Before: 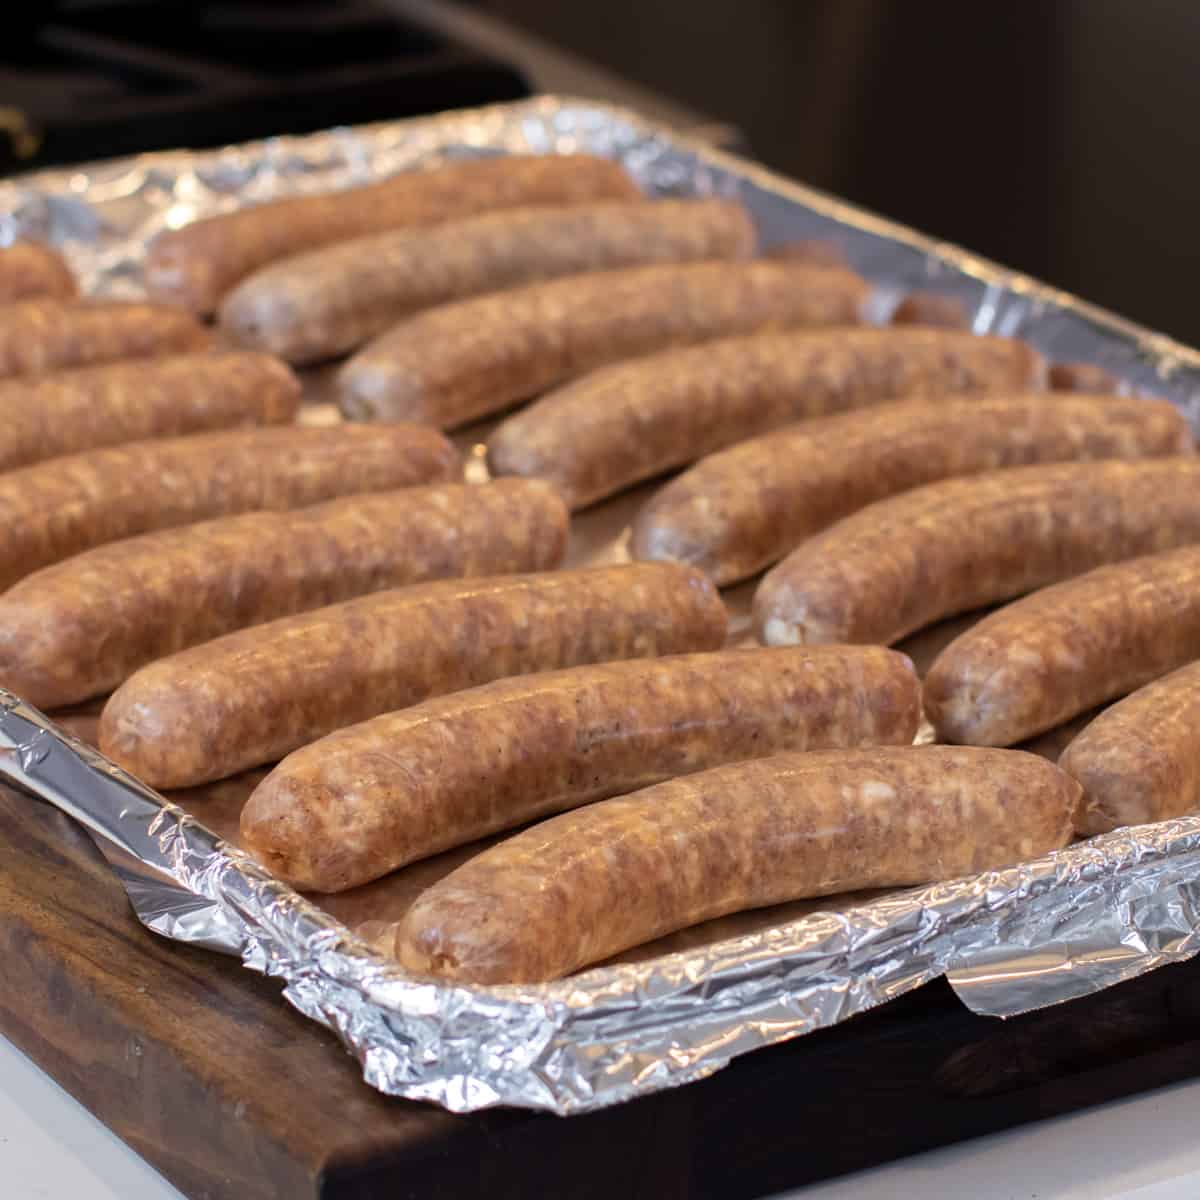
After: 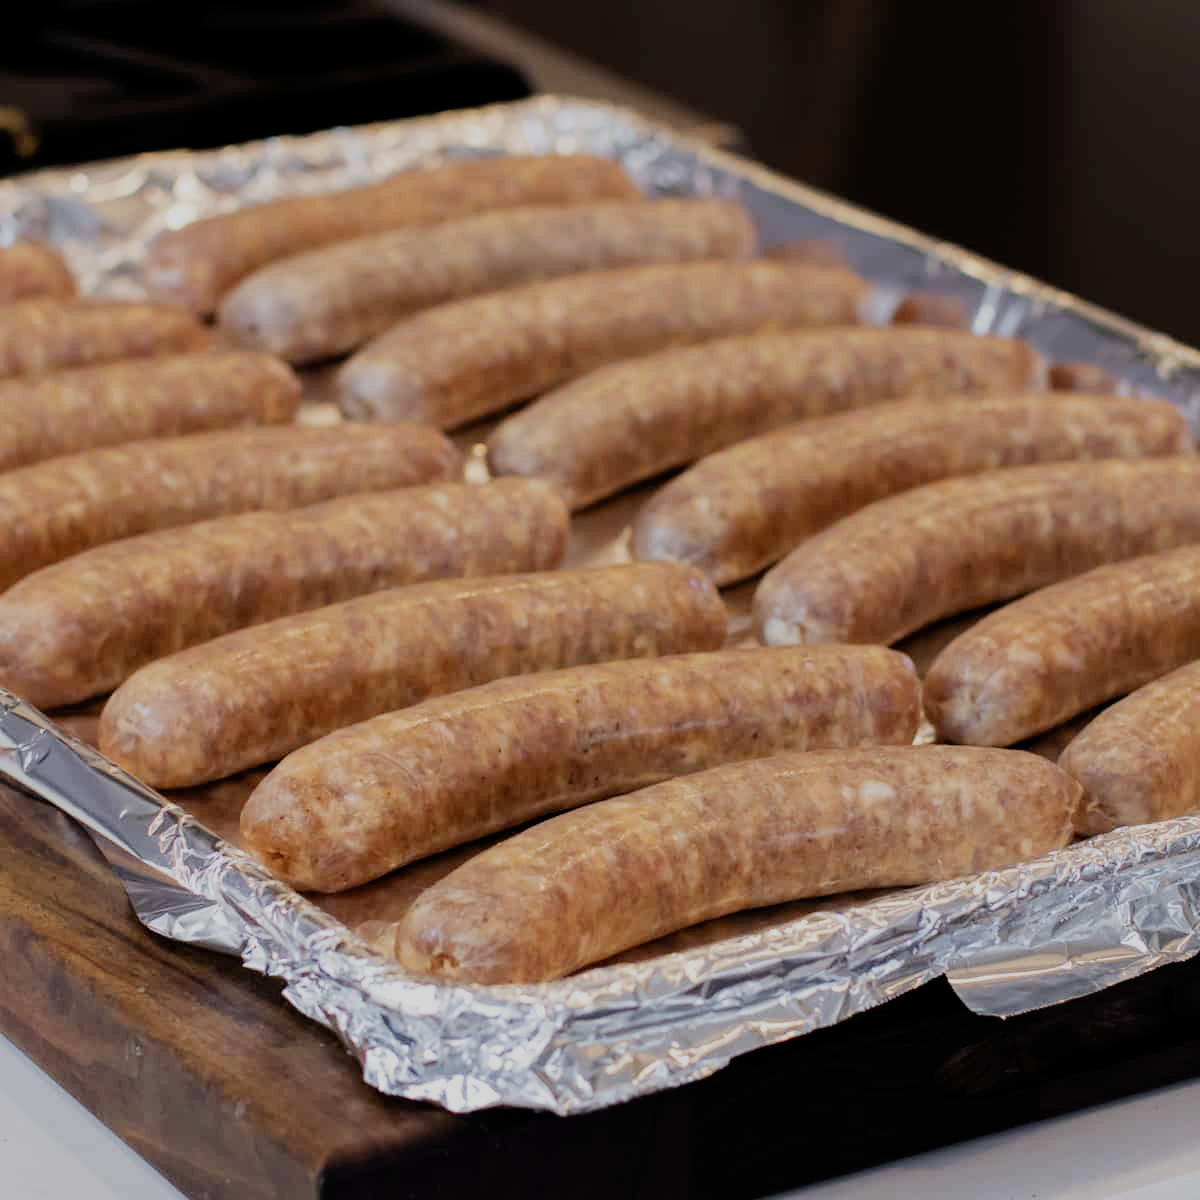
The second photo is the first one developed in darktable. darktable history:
filmic rgb: black relative exposure -8.02 EV, white relative exposure 4.06 EV, hardness 4.12, add noise in highlights 0, preserve chrominance no, color science v3 (2019), use custom middle-gray values true, contrast in highlights soft
